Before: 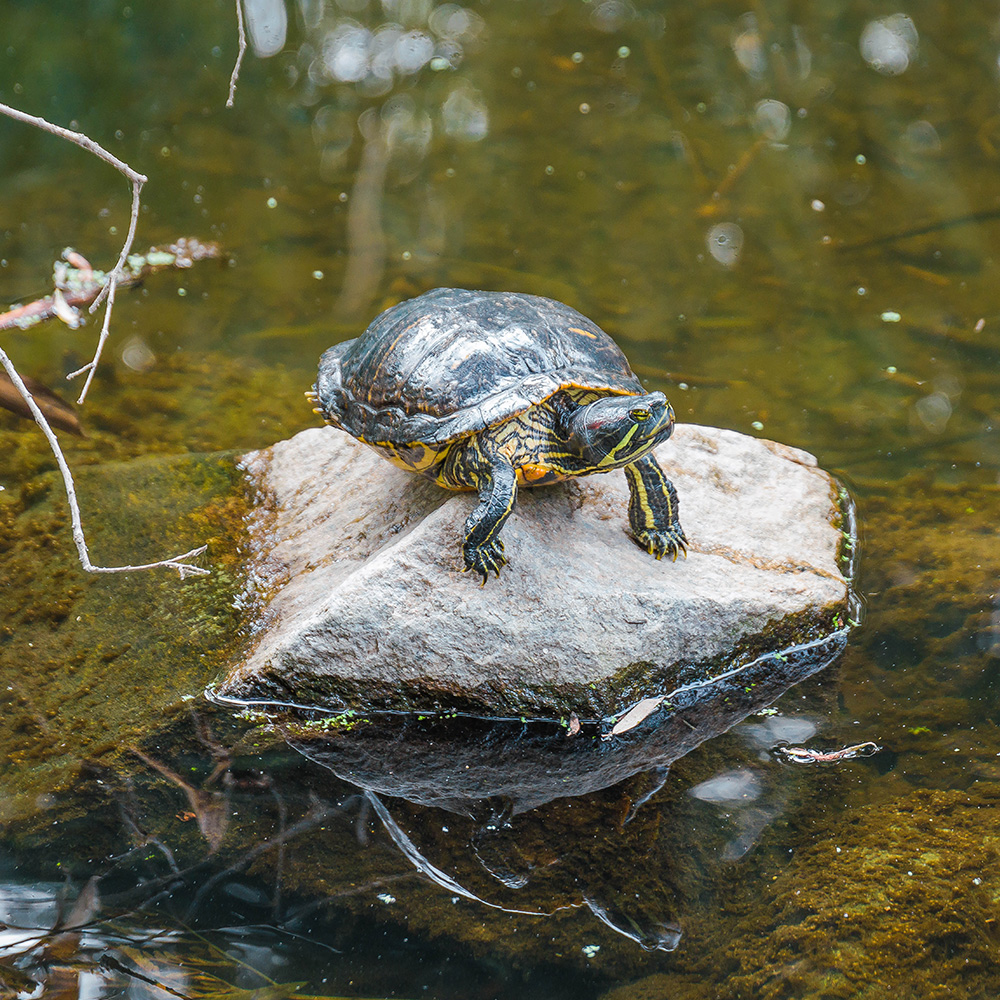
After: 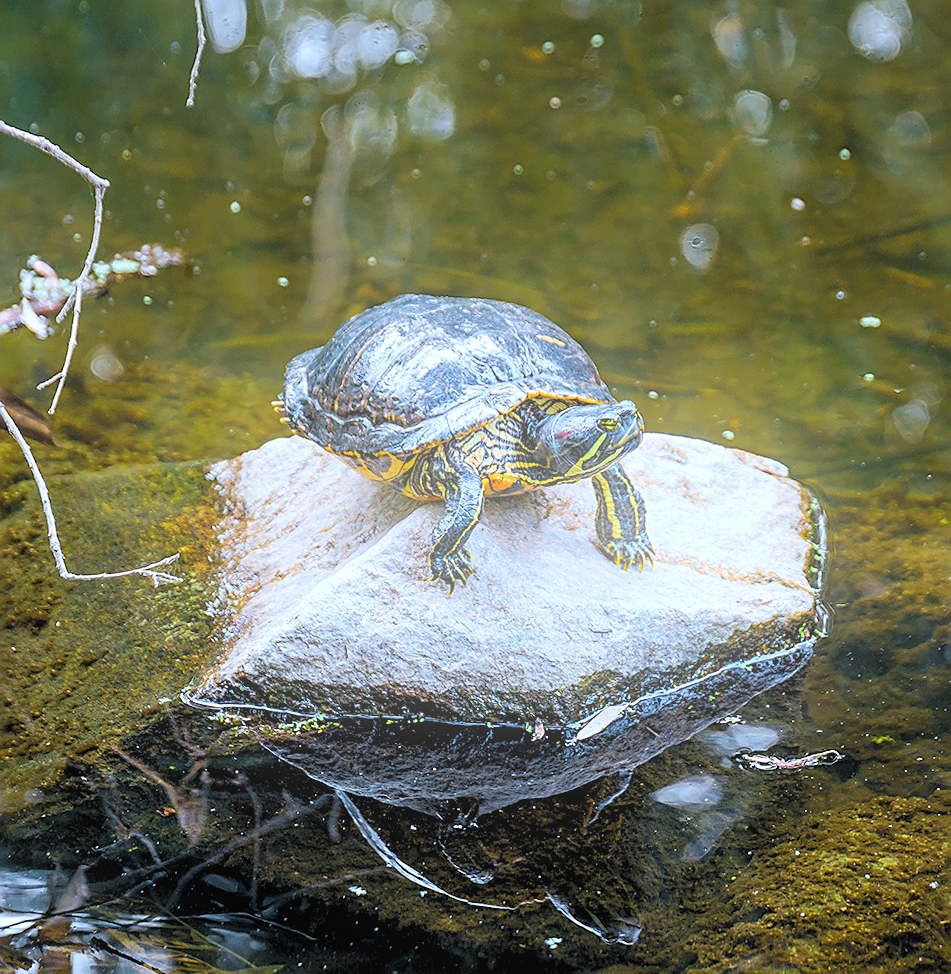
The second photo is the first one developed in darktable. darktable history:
bloom: on, module defaults
sharpen: on, module defaults
color calibration: x 0.342, y 0.355, temperature 5146 K
crop: bottom 0.071%
rgb levels: levels [[0.013, 0.434, 0.89], [0, 0.5, 1], [0, 0.5, 1]]
white balance: red 0.926, green 1.003, blue 1.133
rotate and perspective: rotation 0.074°, lens shift (vertical) 0.096, lens shift (horizontal) -0.041, crop left 0.043, crop right 0.952, crop top 0.024, crop bottom 0.979
